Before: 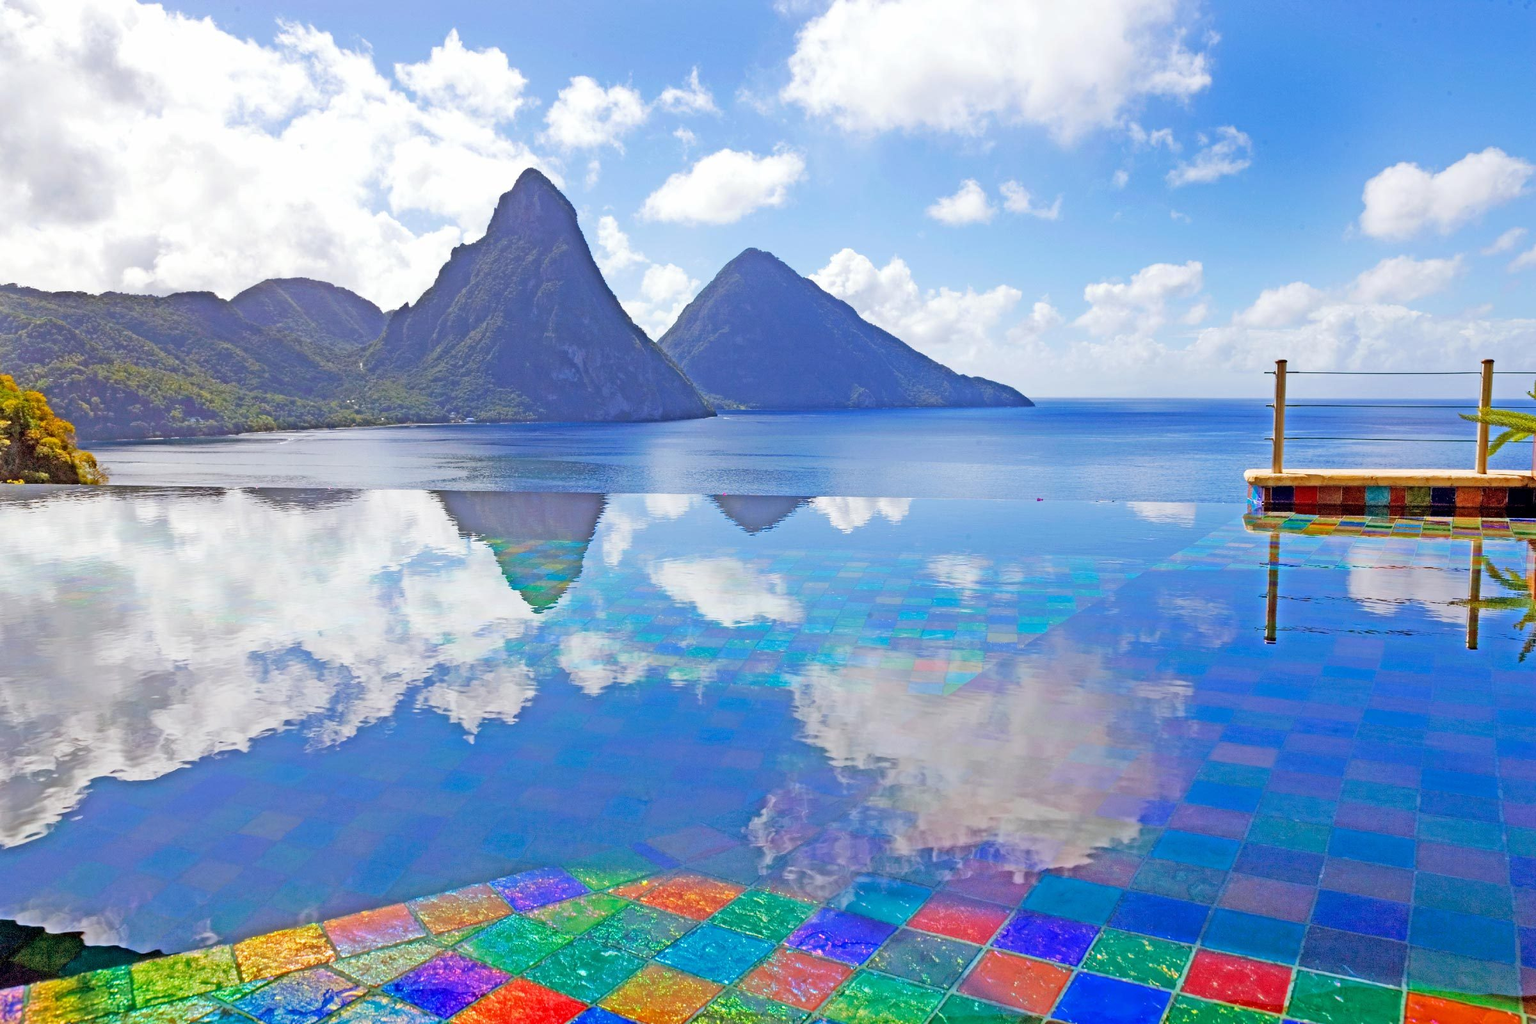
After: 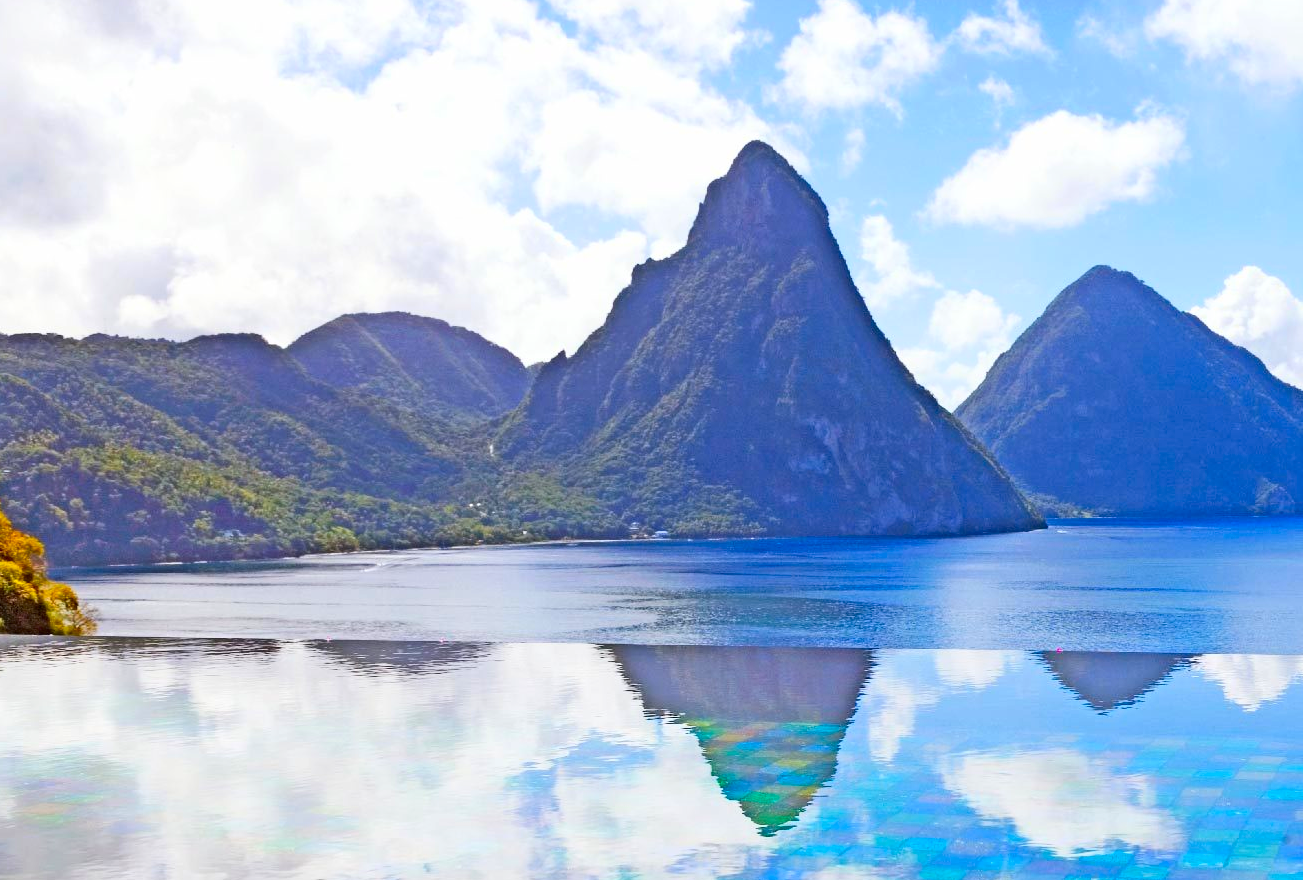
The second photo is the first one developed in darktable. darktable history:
contrast brightness saturation: contrast 0.173, saturation 0.298
crop and rotate: left 3.052%, top 7.663%, right 42.625%, bottom 37.333%
